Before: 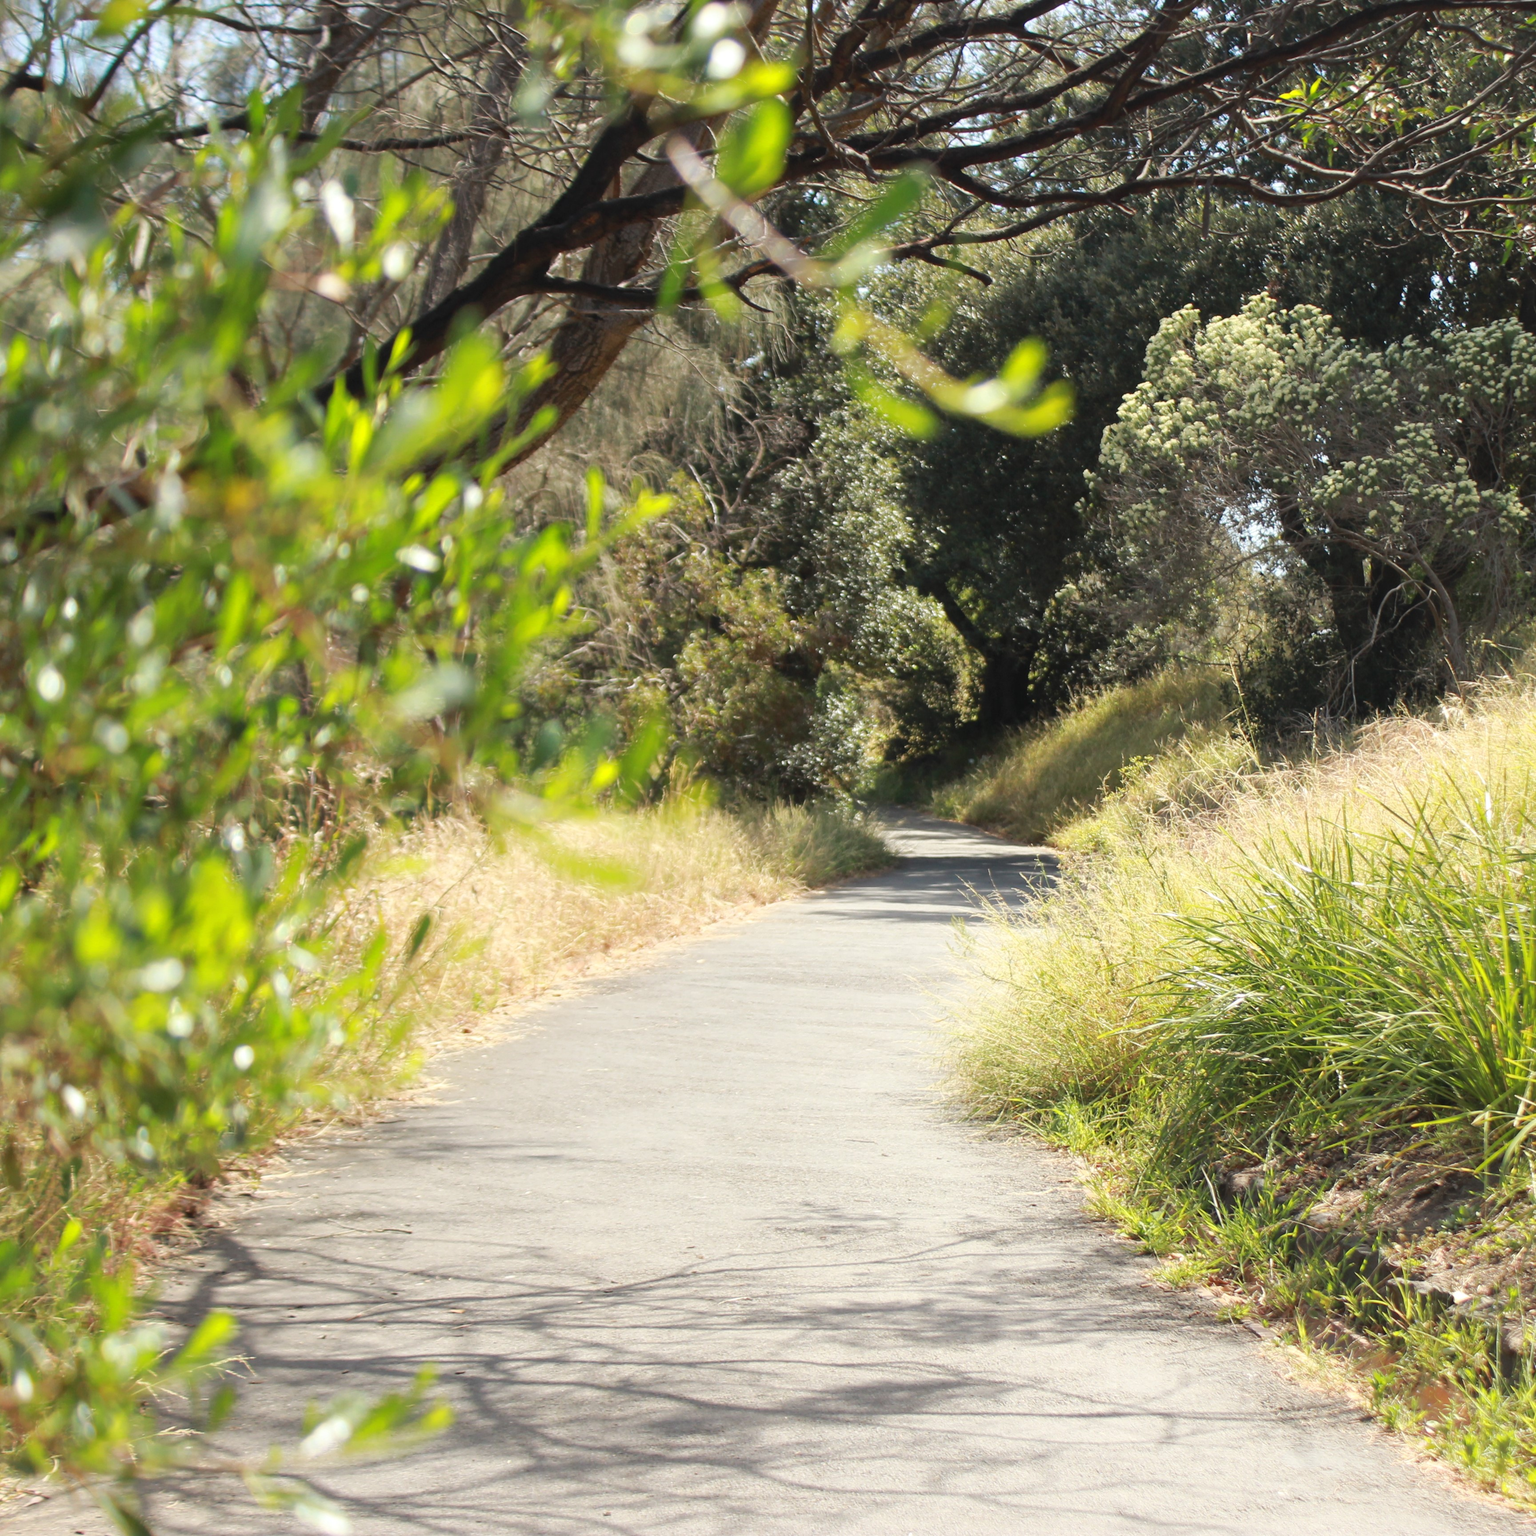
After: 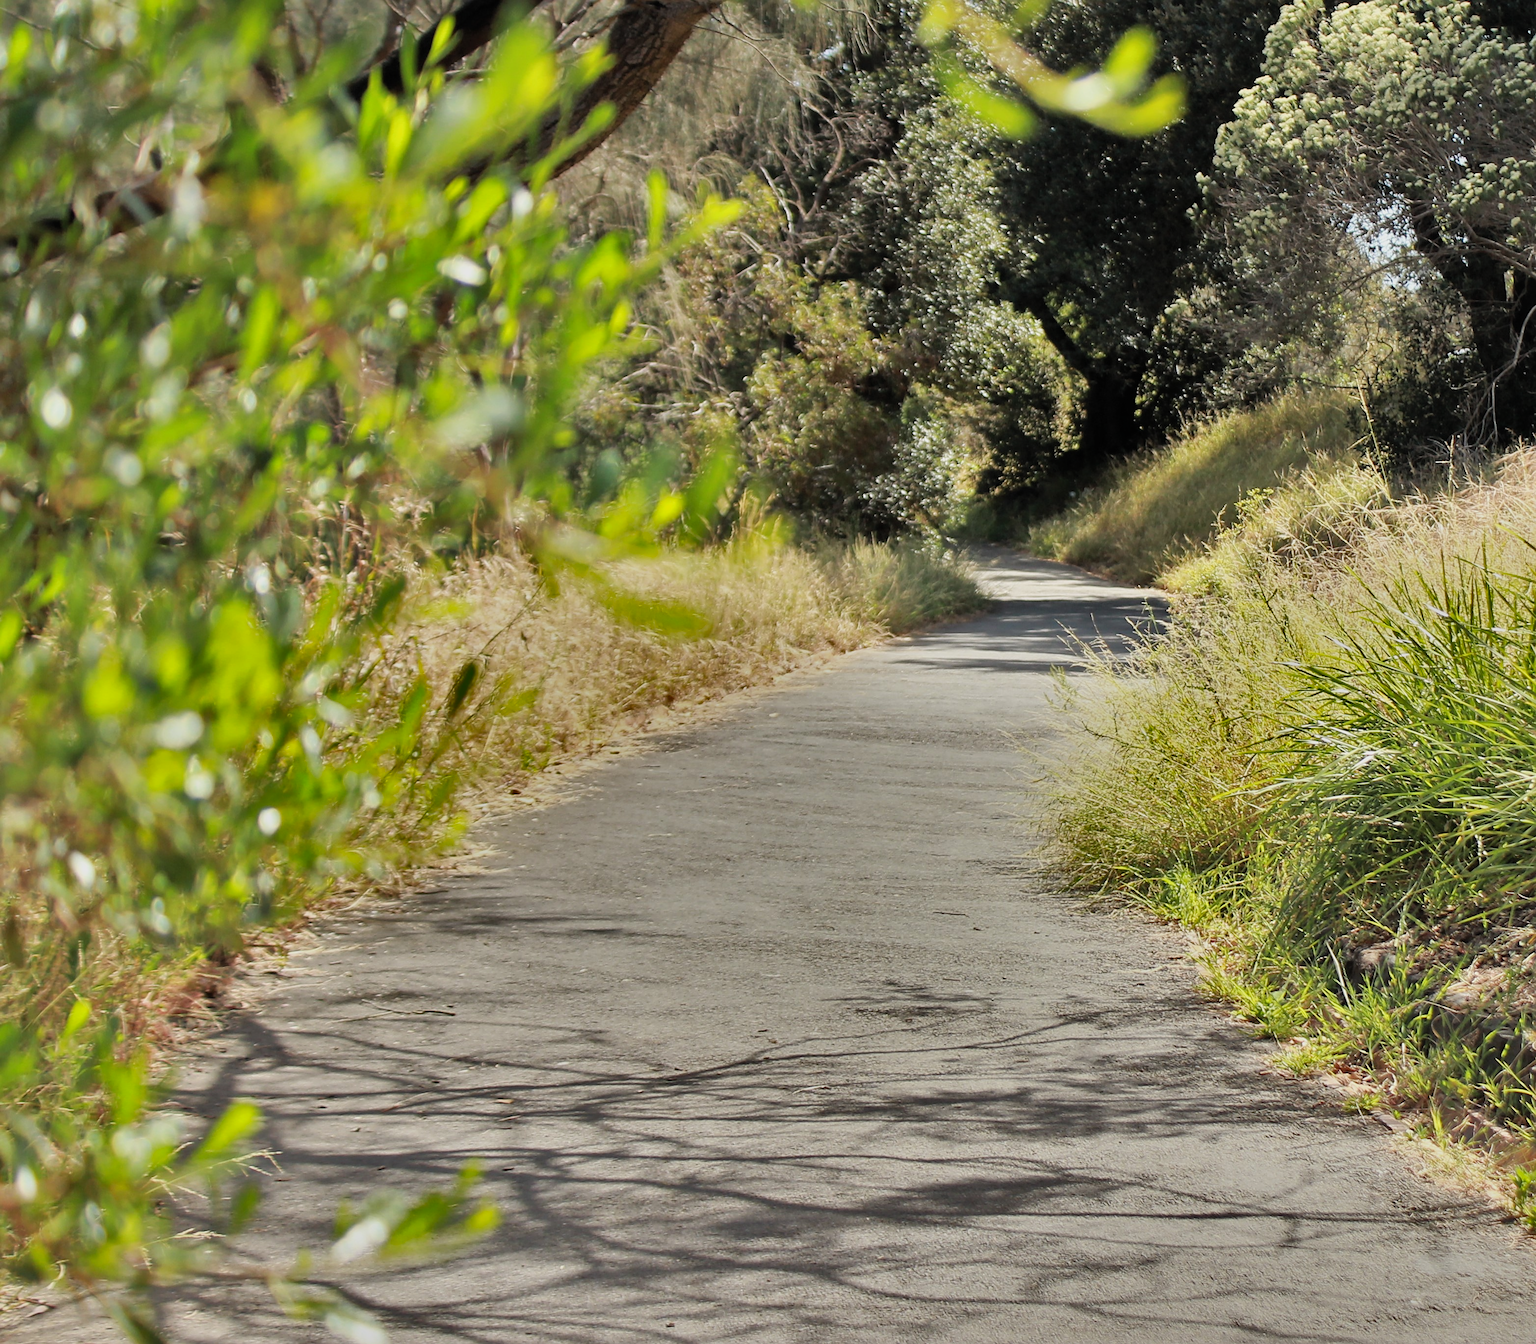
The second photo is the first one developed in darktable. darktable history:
filmic rgb: middle gray luminance 9.23%, black relative exposure -10.65 EV, white relative exposure 3.43 EV, target black luminance 0%, hardness 5.99, latitude 59.52%, contrast 1.091, highlights saturation mix 4.73%, shadows ↔ highlights balance 29.02%
sharpen: on, module defaults
crop: top 20.432%, right 9.401%, bottom 0.241%
shadows and highlights: shadows 24.27, highlights -79.53, soften with gaussian
